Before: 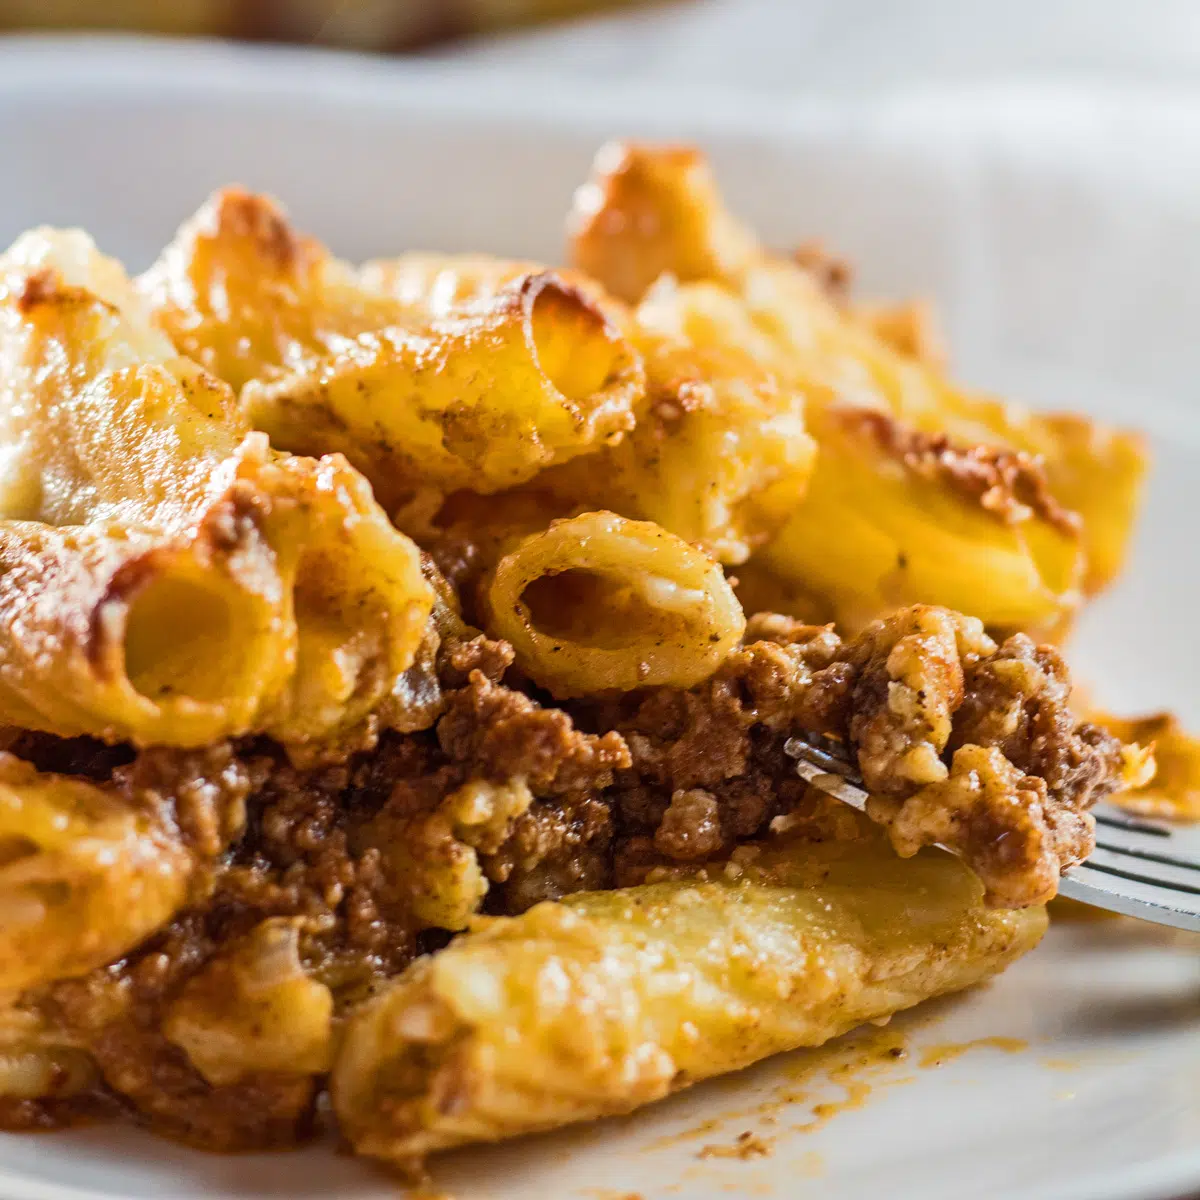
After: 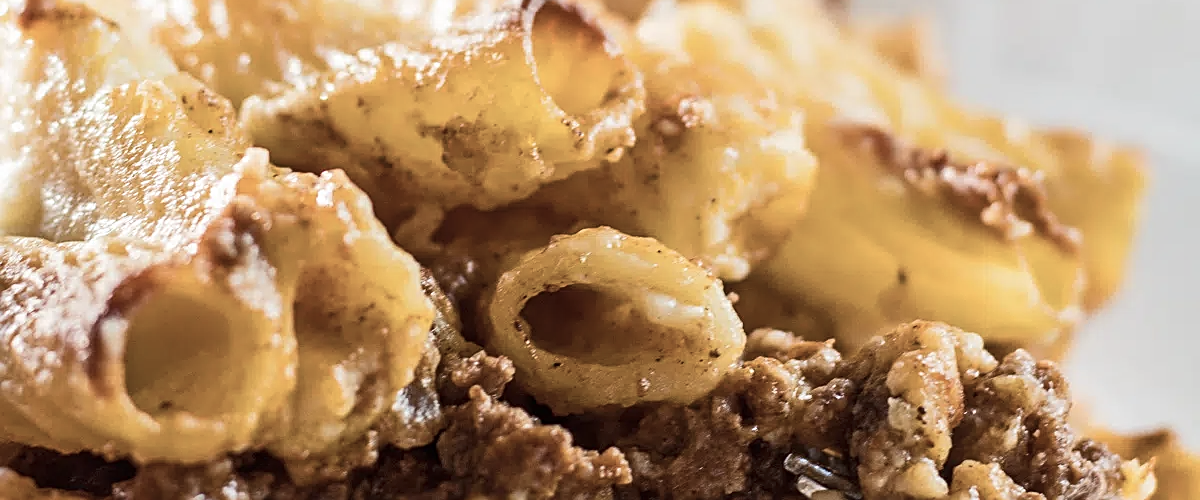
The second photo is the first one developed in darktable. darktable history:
contrast brightness saturation: contrast 0.103, saturation -0.359
sharpen: on, module defaults
crop and rotate: top 23.711%, bottom 34.609%
exposure: compensate exposure bias true, compensate highlight preservation false
